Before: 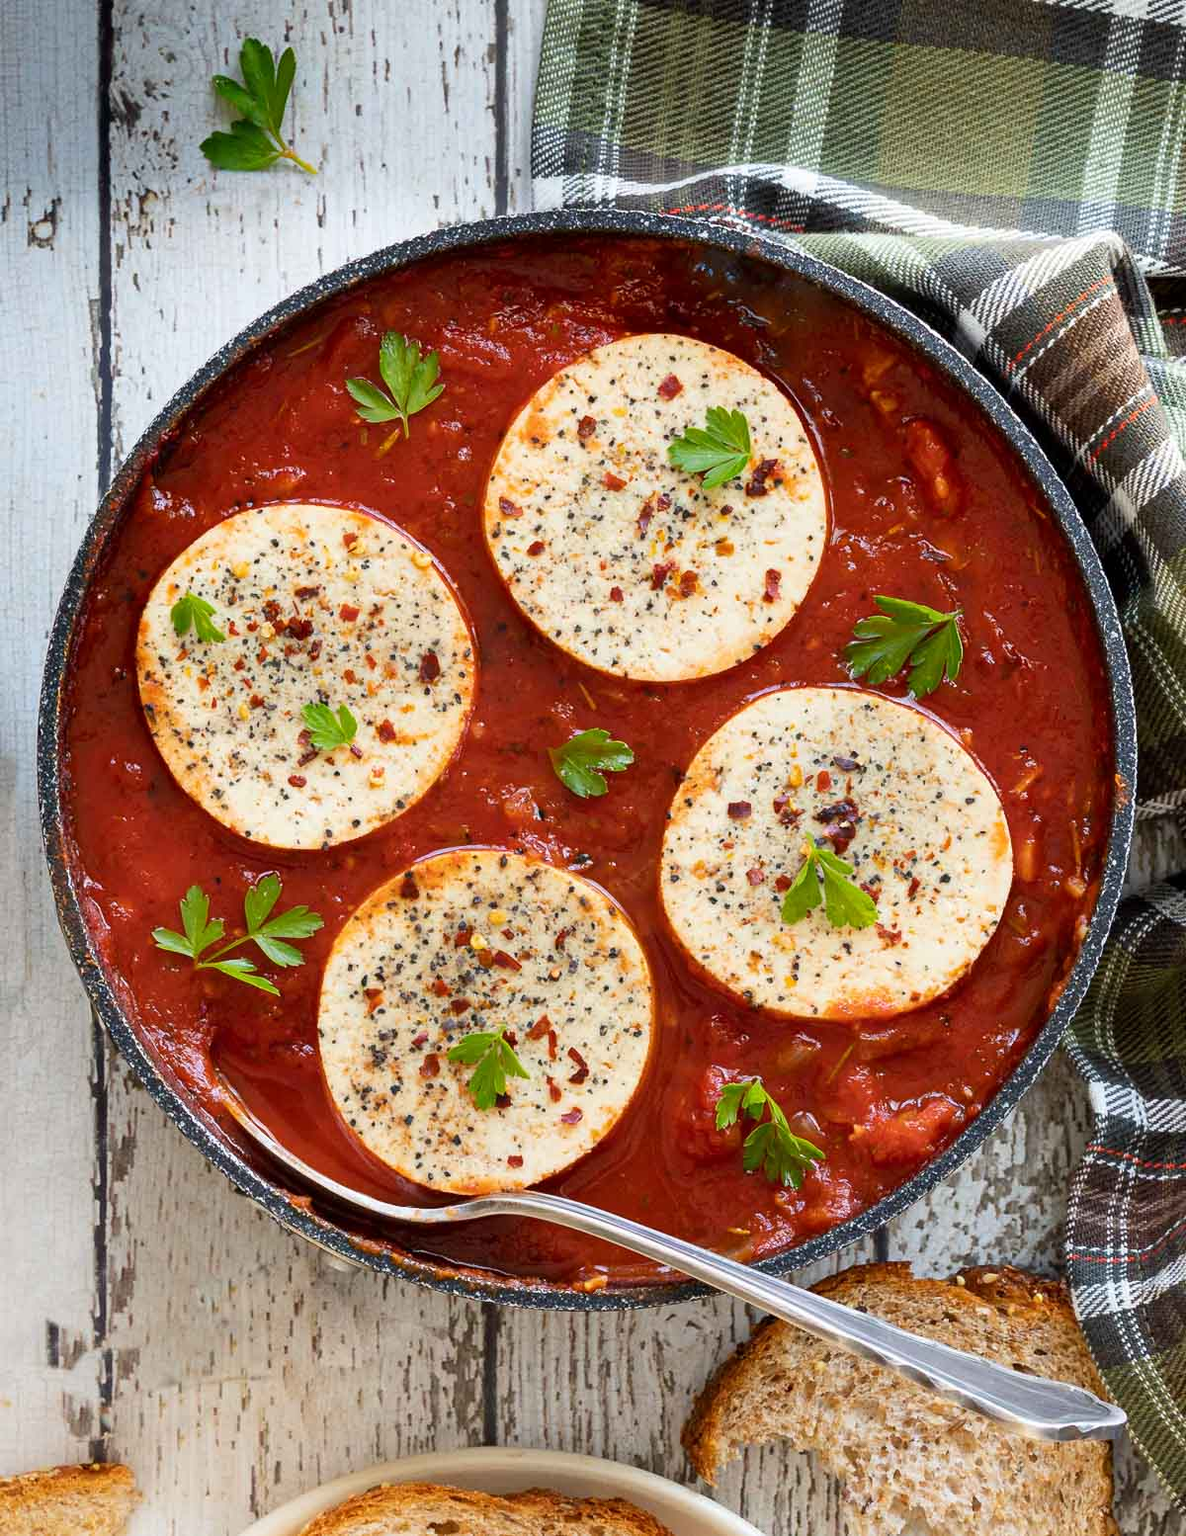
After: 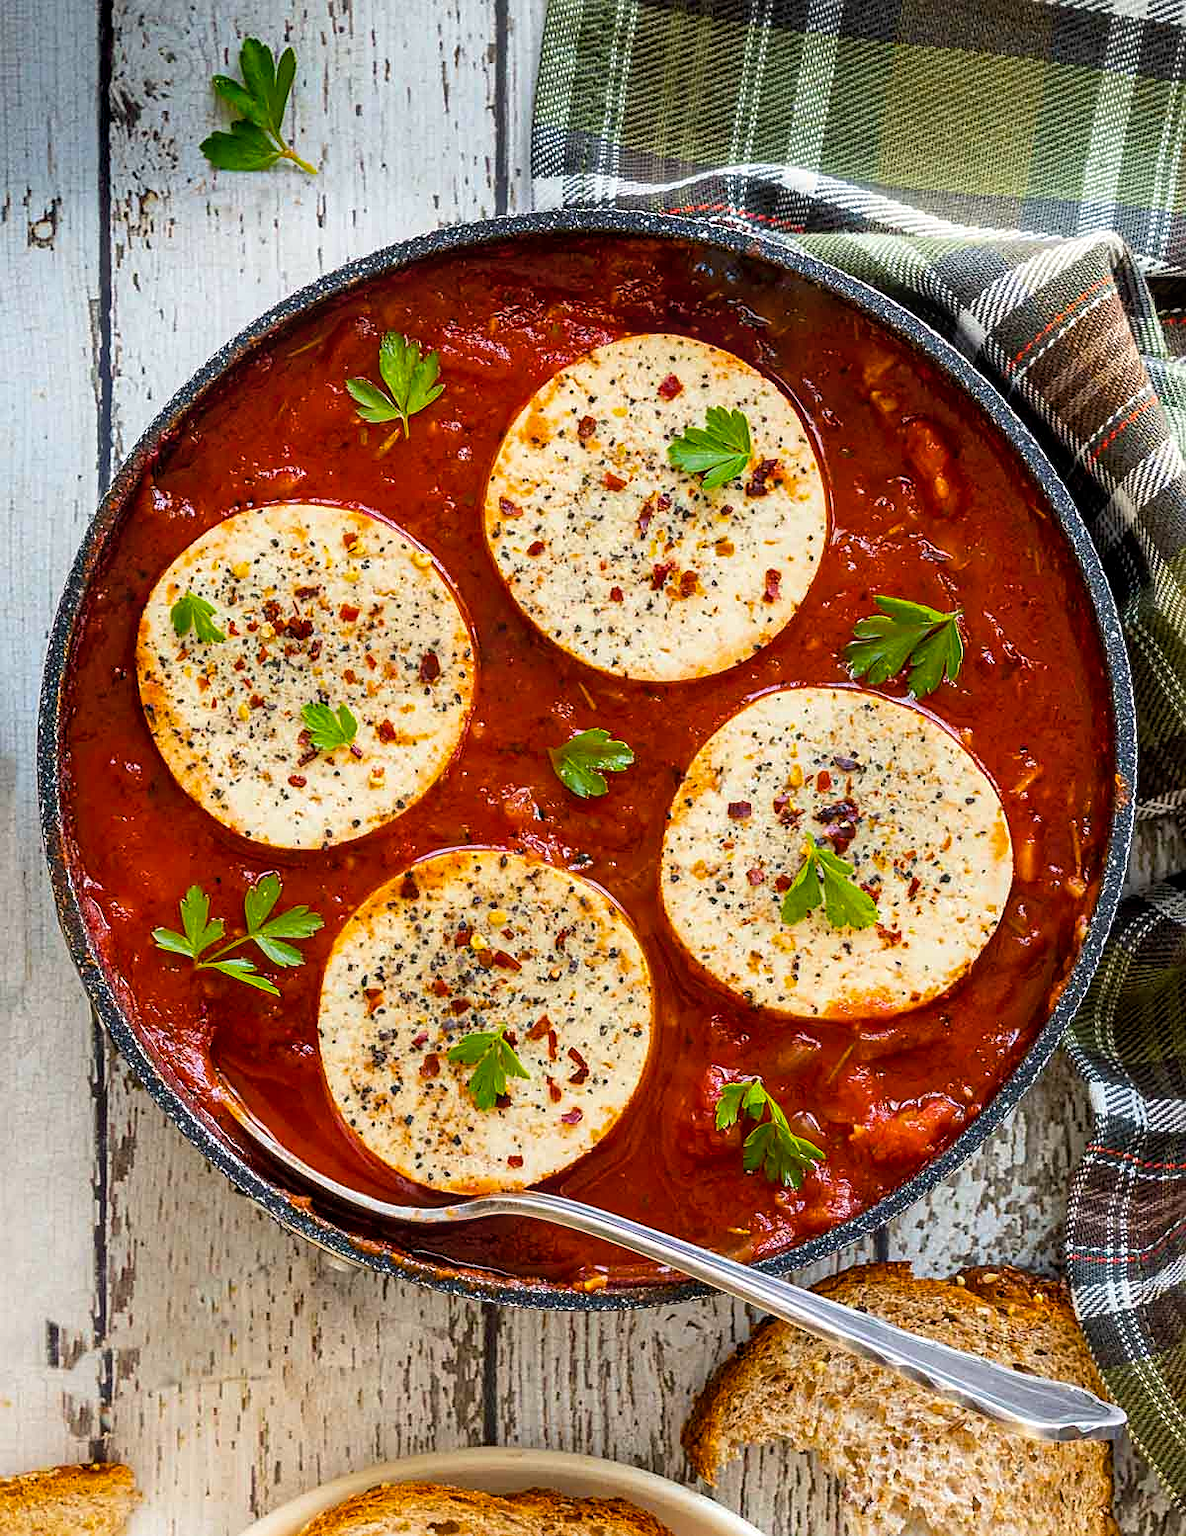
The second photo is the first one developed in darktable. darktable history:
local contrast: on, module defaults
sharpen: on, module defaults
white balance: red 1.009, blue 0.985
color balance rgb: perceptual saturation grading › global saturation 20%, global vibrance 20%
